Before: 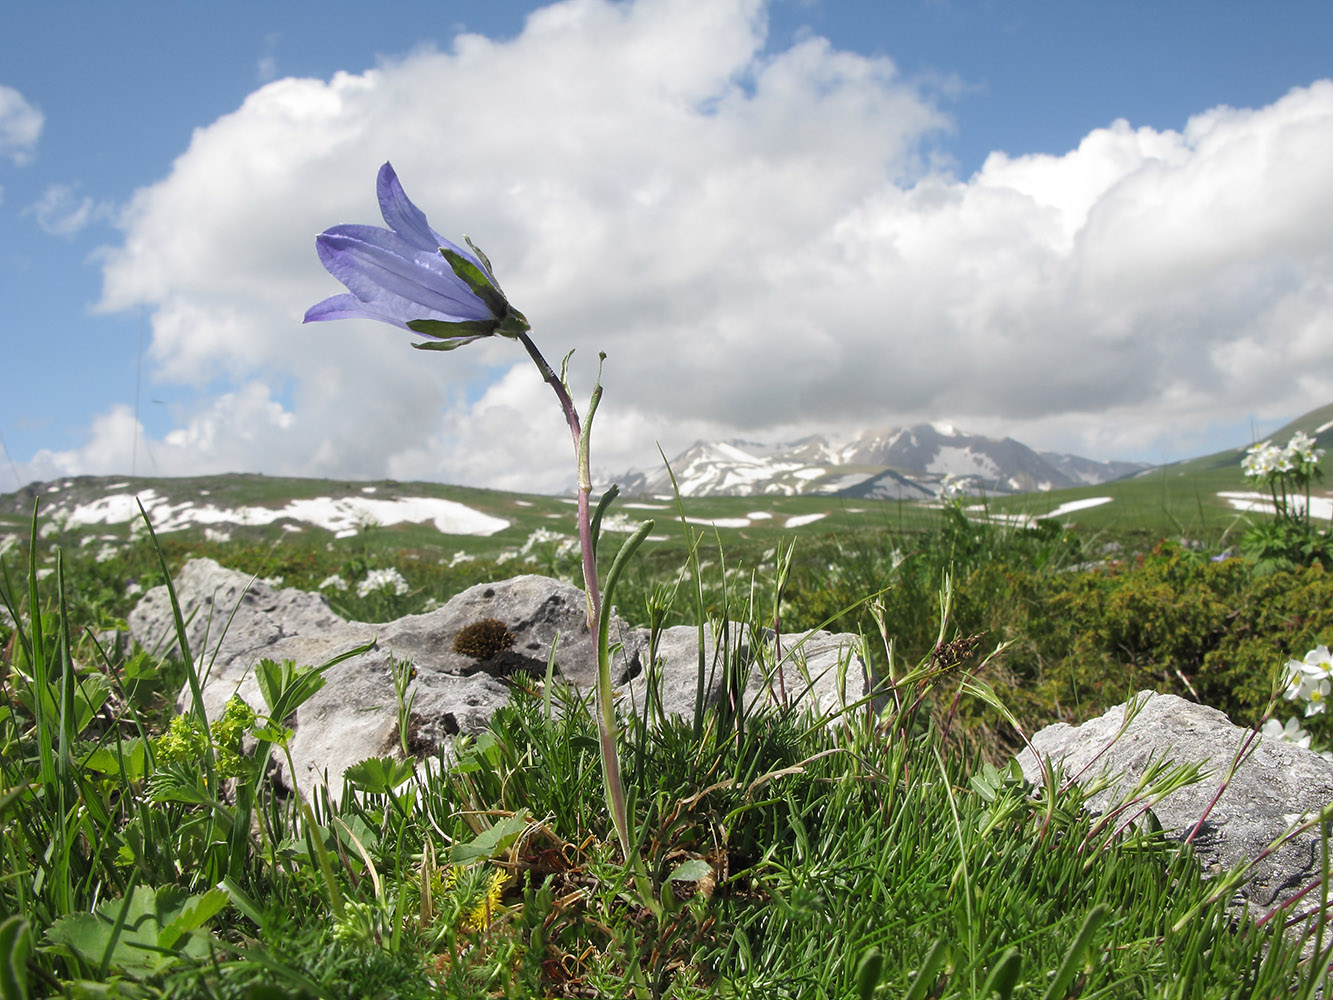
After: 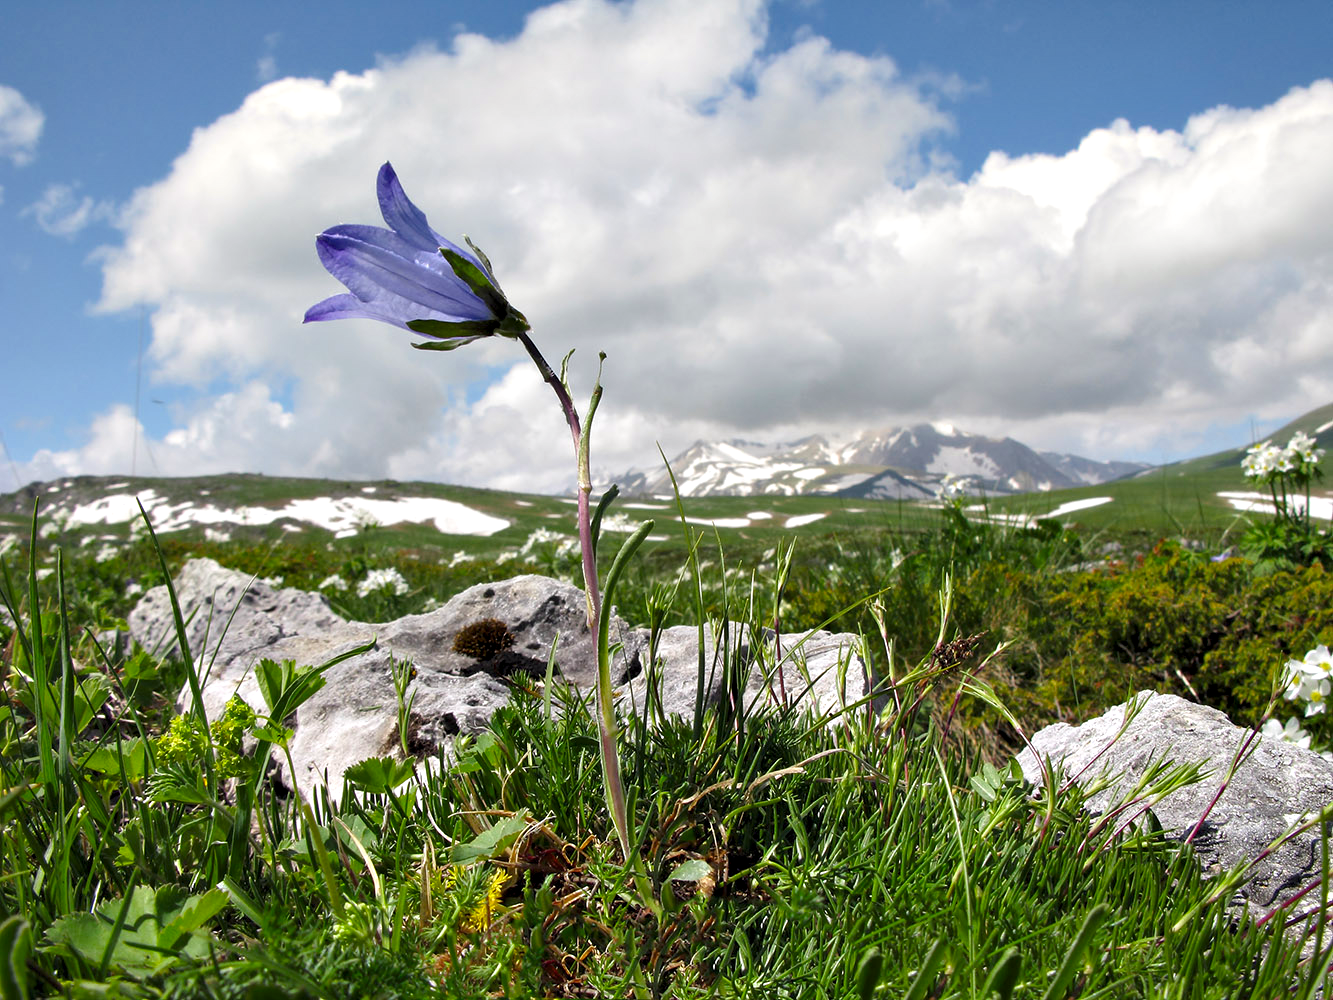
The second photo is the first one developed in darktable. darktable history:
contrast equalizer: octaves 7, y [[0.528, 0.548, 0.563, 0.562, 0.546, 0.526], [0.55 ×6], [0 ×6], [0 ×6], [0 ×6]]
color balance rgb: perceptual saturation grading › global saturation 8.89%, saturation formula JzAzBz (2021)
